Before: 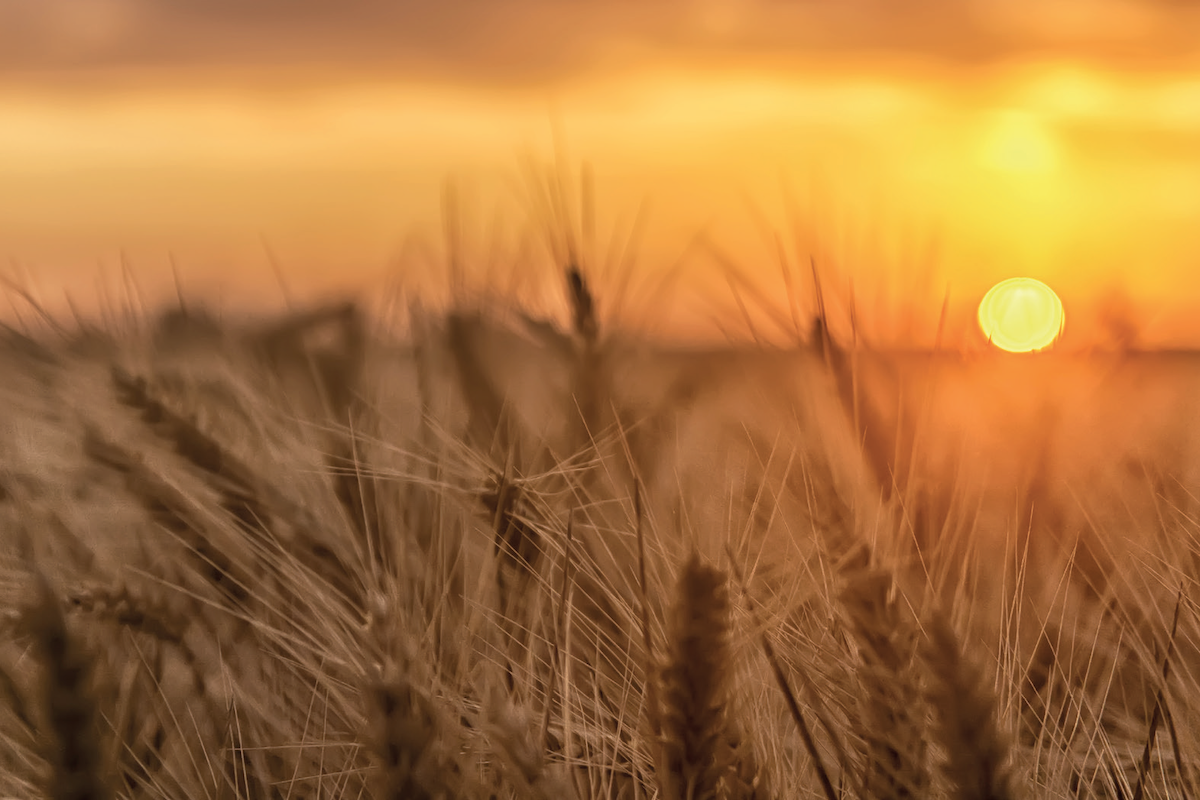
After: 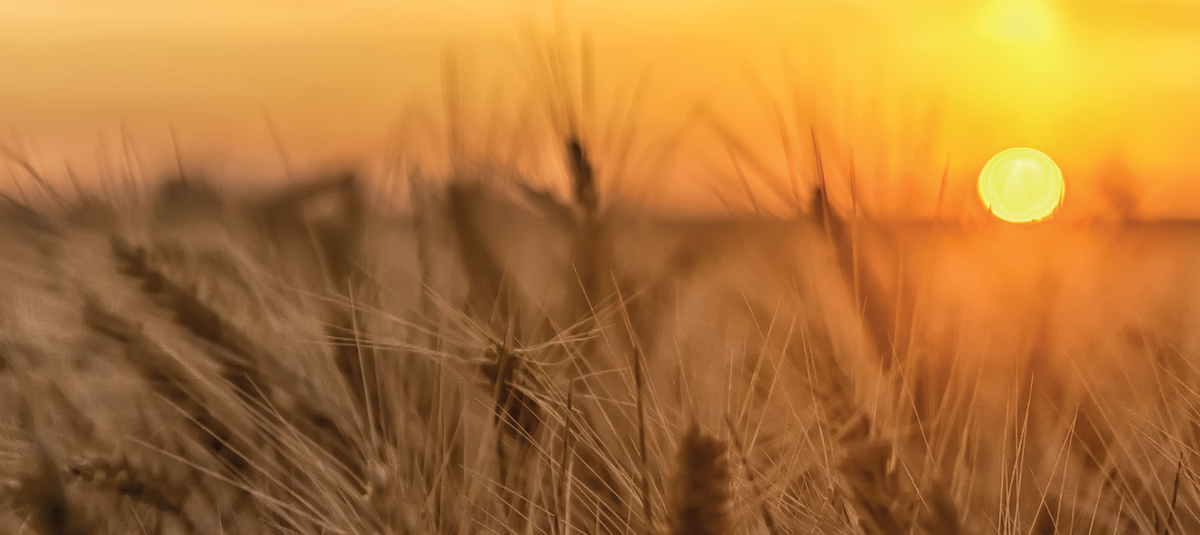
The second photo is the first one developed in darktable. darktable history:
crop: top 16.347%, bottom 16.677%
